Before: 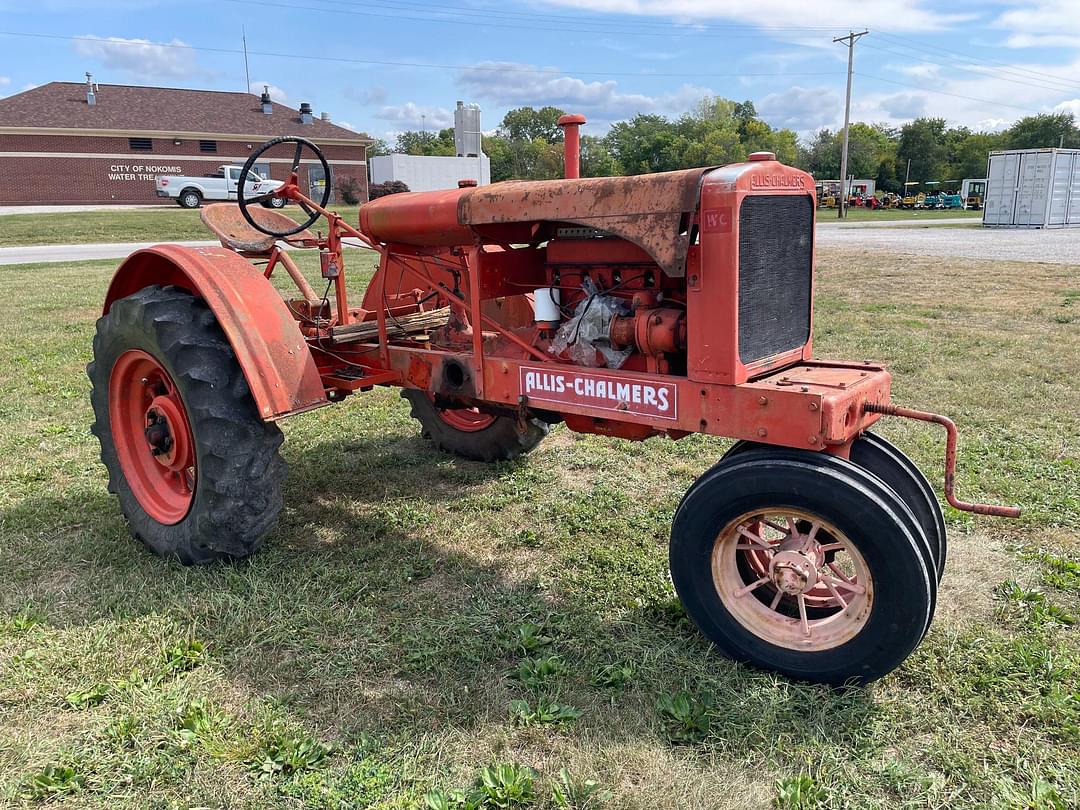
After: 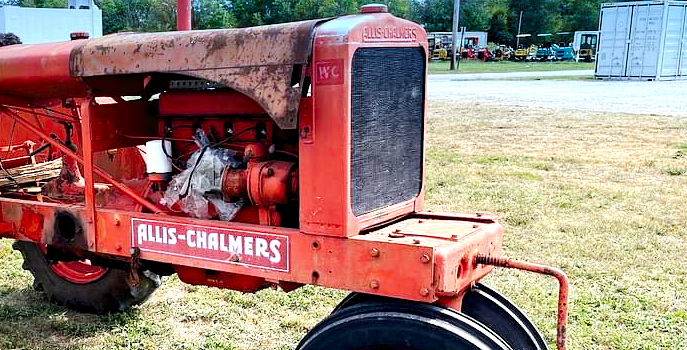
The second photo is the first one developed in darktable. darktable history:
tone curve: curves: ch0 [(0, 0) (0.003, 0.018) (0.011, 0.019) (0.025, 0.024) (0.044, 0.037) (0.069, 0.053) (0.1, 0.075) (0.136, 0.105) (0.177, 0.136) (0.224, 0.179) (0.277, 0.244) (0.335, 0.319) (0.399, 0.4) (0.468, 0.495) (0.543, 0.58) (0.623, 0.671) (0.709, 0.757) (0.801, 0.838) (0.898, 0.913) (1, 1)], preserve colors none
crop: left 36.005%, top 18.293%, right 0.31%, bottom 38.444%
graduated density: density 2.02 EV, hardness 44%, rotation 0.374°, offset 8.21, hue 208.8°, saturation 97%
exposure: black level correction 0.008, exposure 0.979 EV, compensate highlight preservation false
